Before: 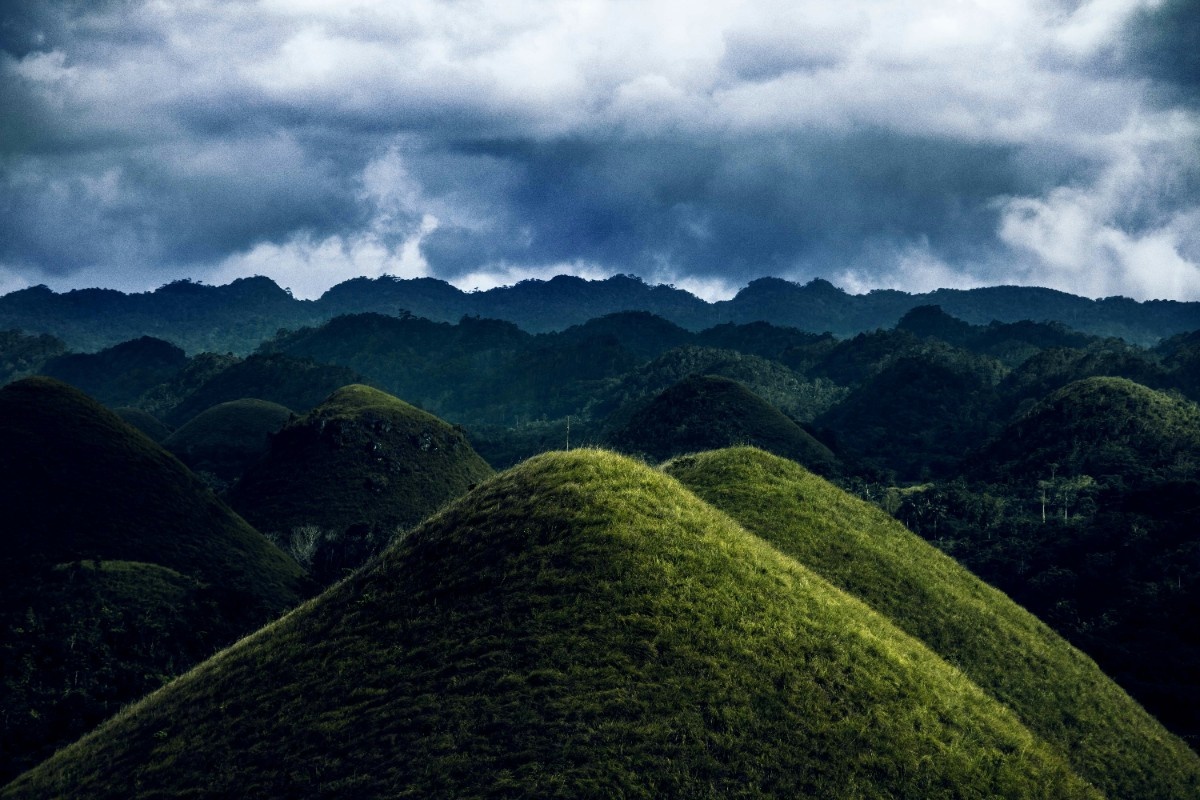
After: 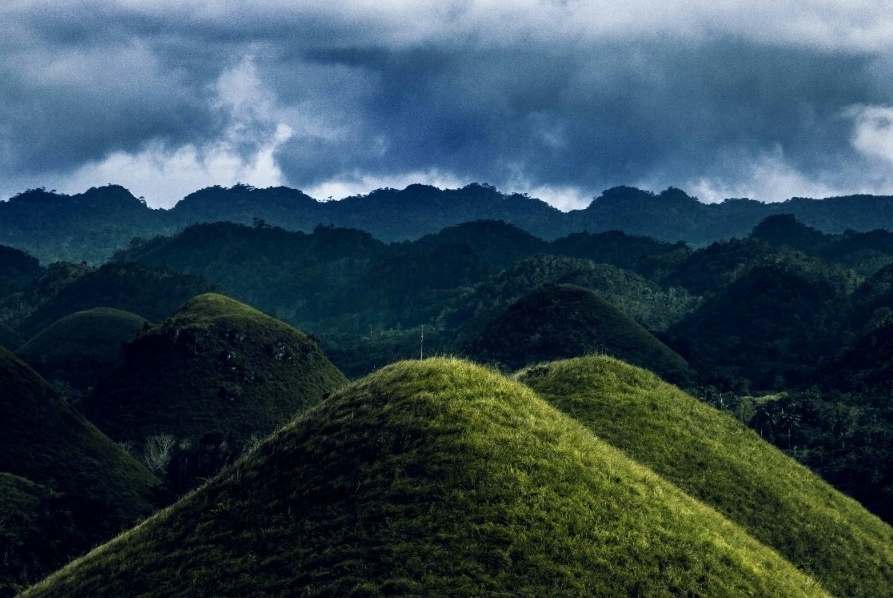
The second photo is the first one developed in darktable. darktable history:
crop and rotate: left 12.197%, top 11.436%, right 13.354%, bottom 13.778%
